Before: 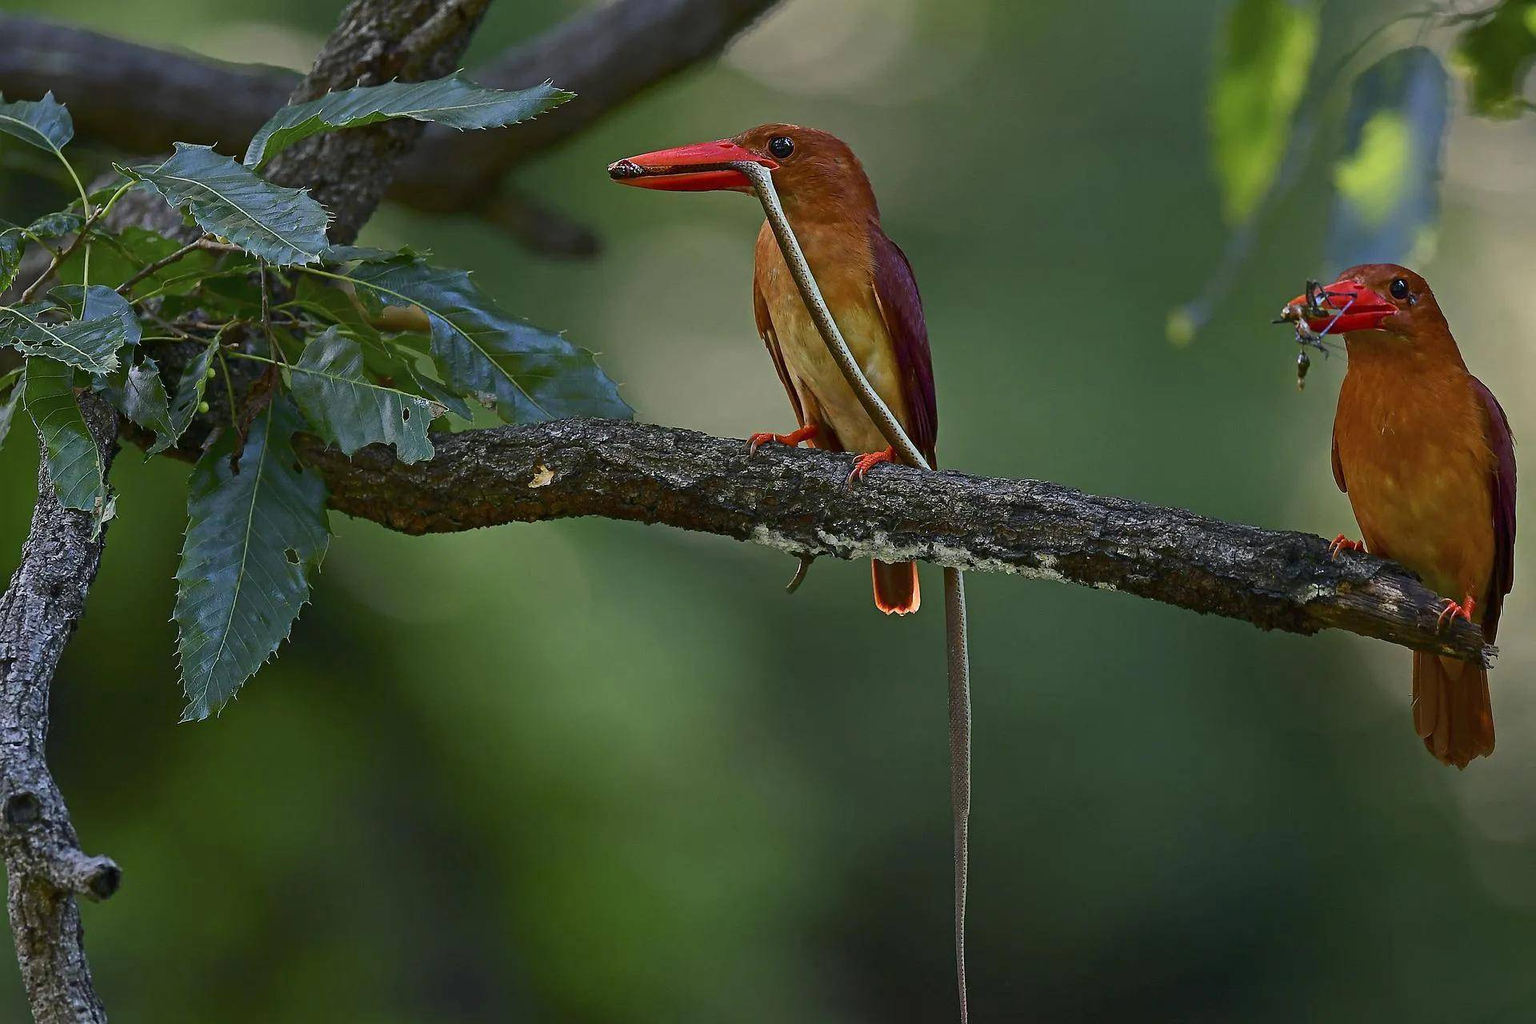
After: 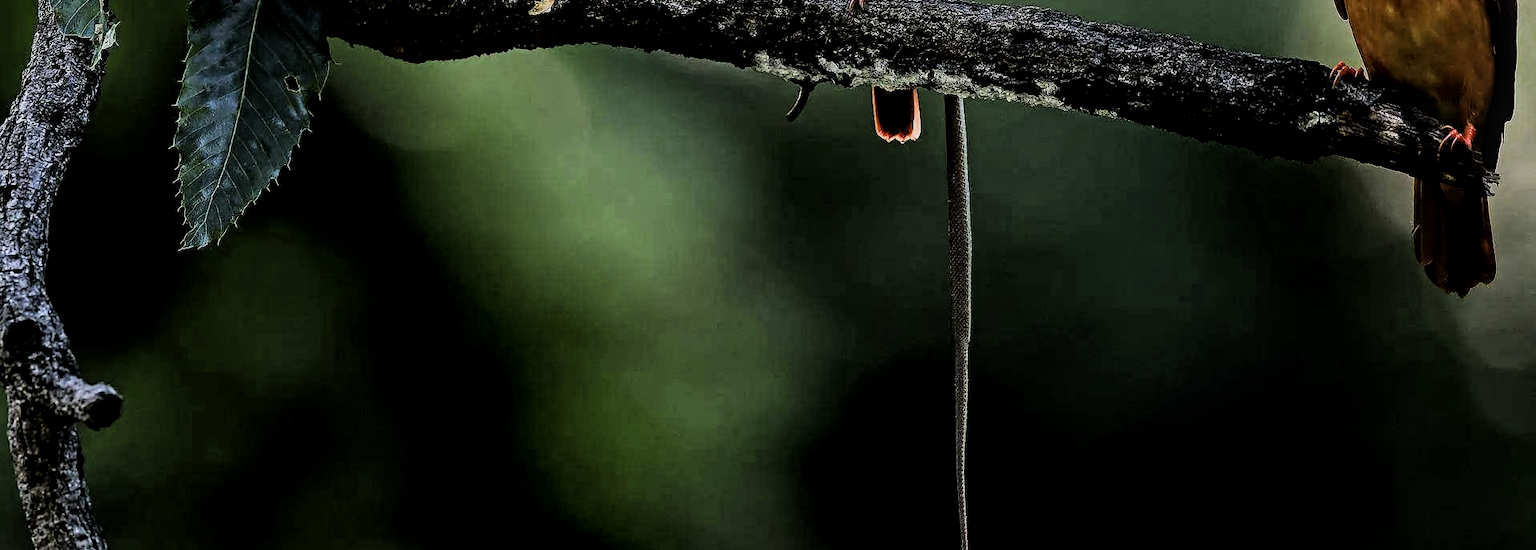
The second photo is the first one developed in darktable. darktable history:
local contrast: on, module defaults
crop and rotate: top 46.237%
filmic rgb: black relative exposure -3.75 EV, white relative exposure 2.4 EV, dynamic range scaling -50%, hardness 3.42, latitude 30%, contrast 1.8
exposure: exposure 0.078 EV, compensate highlight preservation false
